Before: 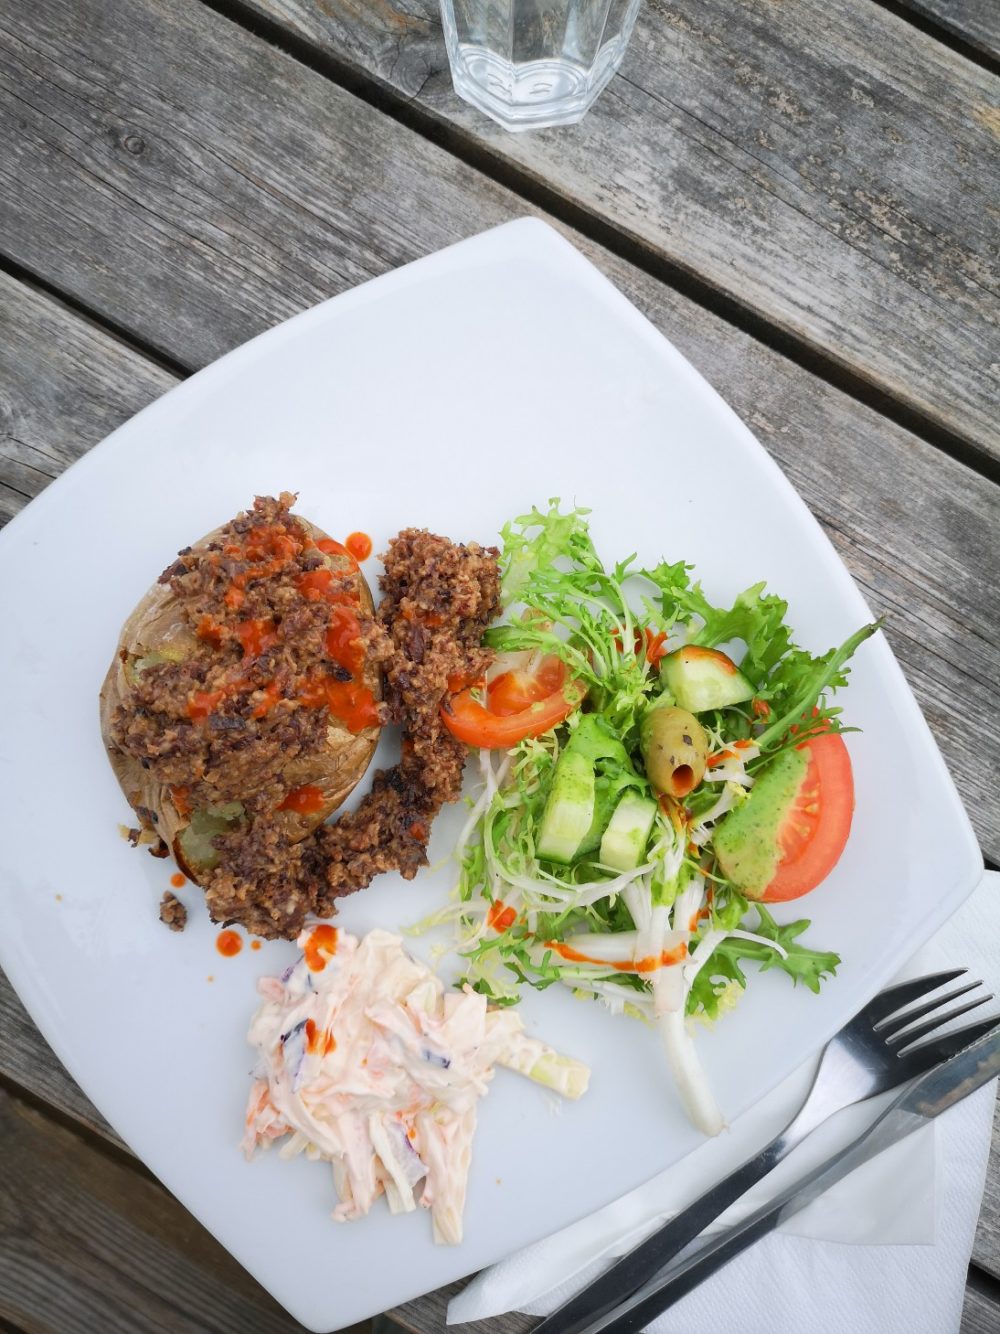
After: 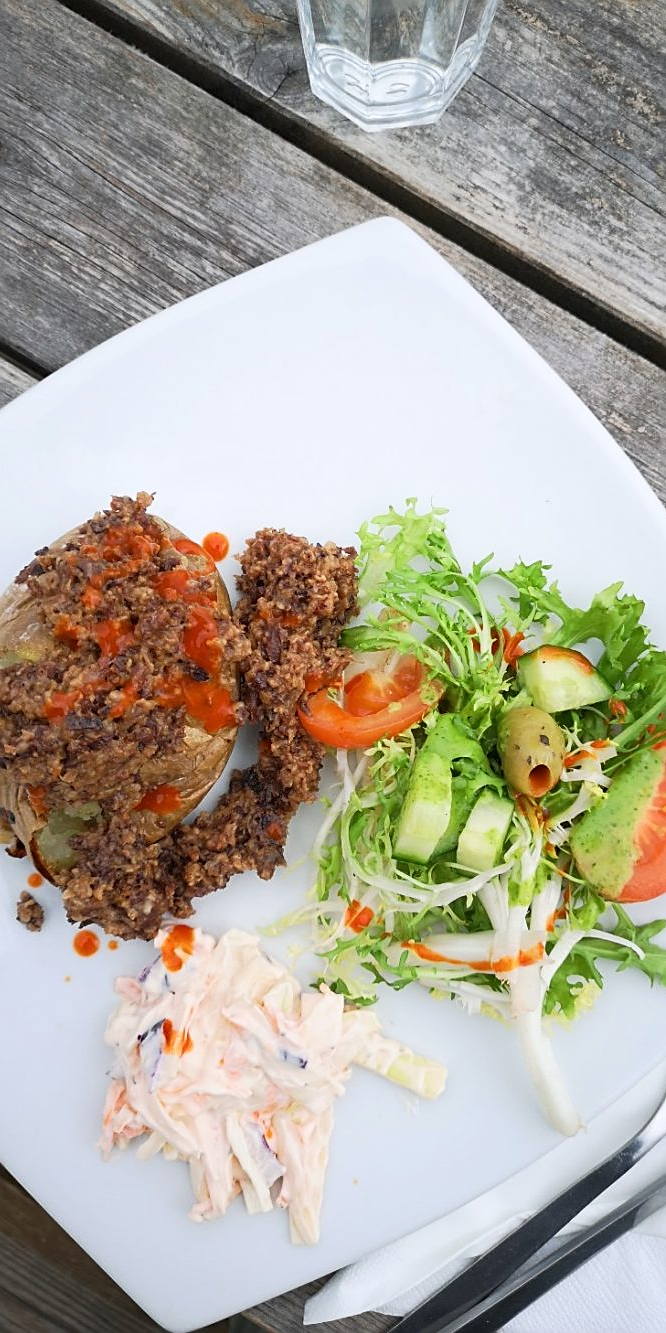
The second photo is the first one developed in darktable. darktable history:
crop and rotate: left 14.385%, right 18.948%
shadows and highlights: shadows 0, highlights 40
sharpen: on, module defaults
